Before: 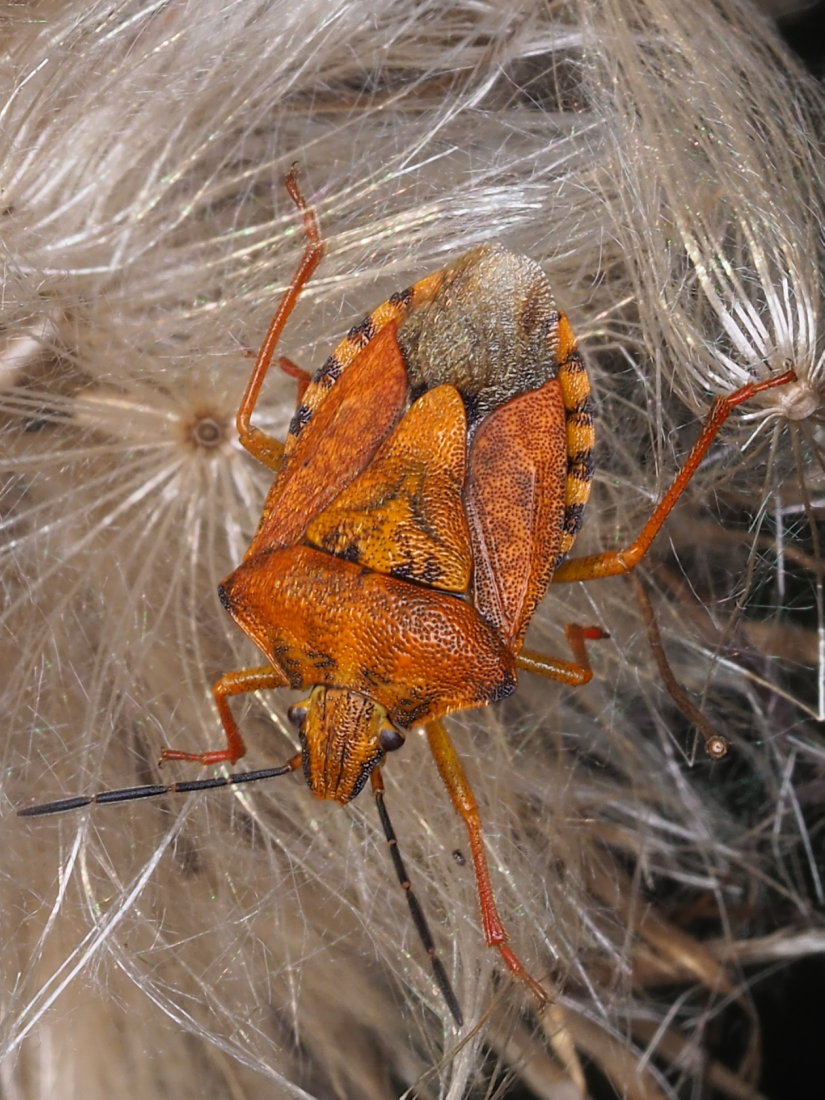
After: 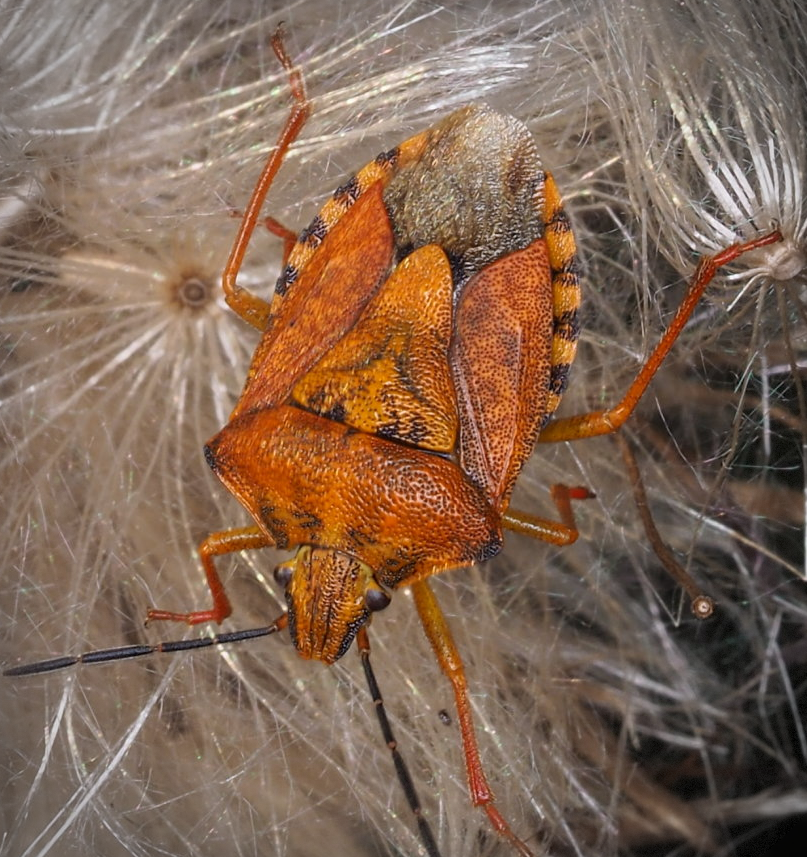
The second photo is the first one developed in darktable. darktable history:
vignetting: dithering 8-bit output, unbound false
crop and rotate: left 1.814%, top 12.818%, right 0.25%, bottom 9.225%
